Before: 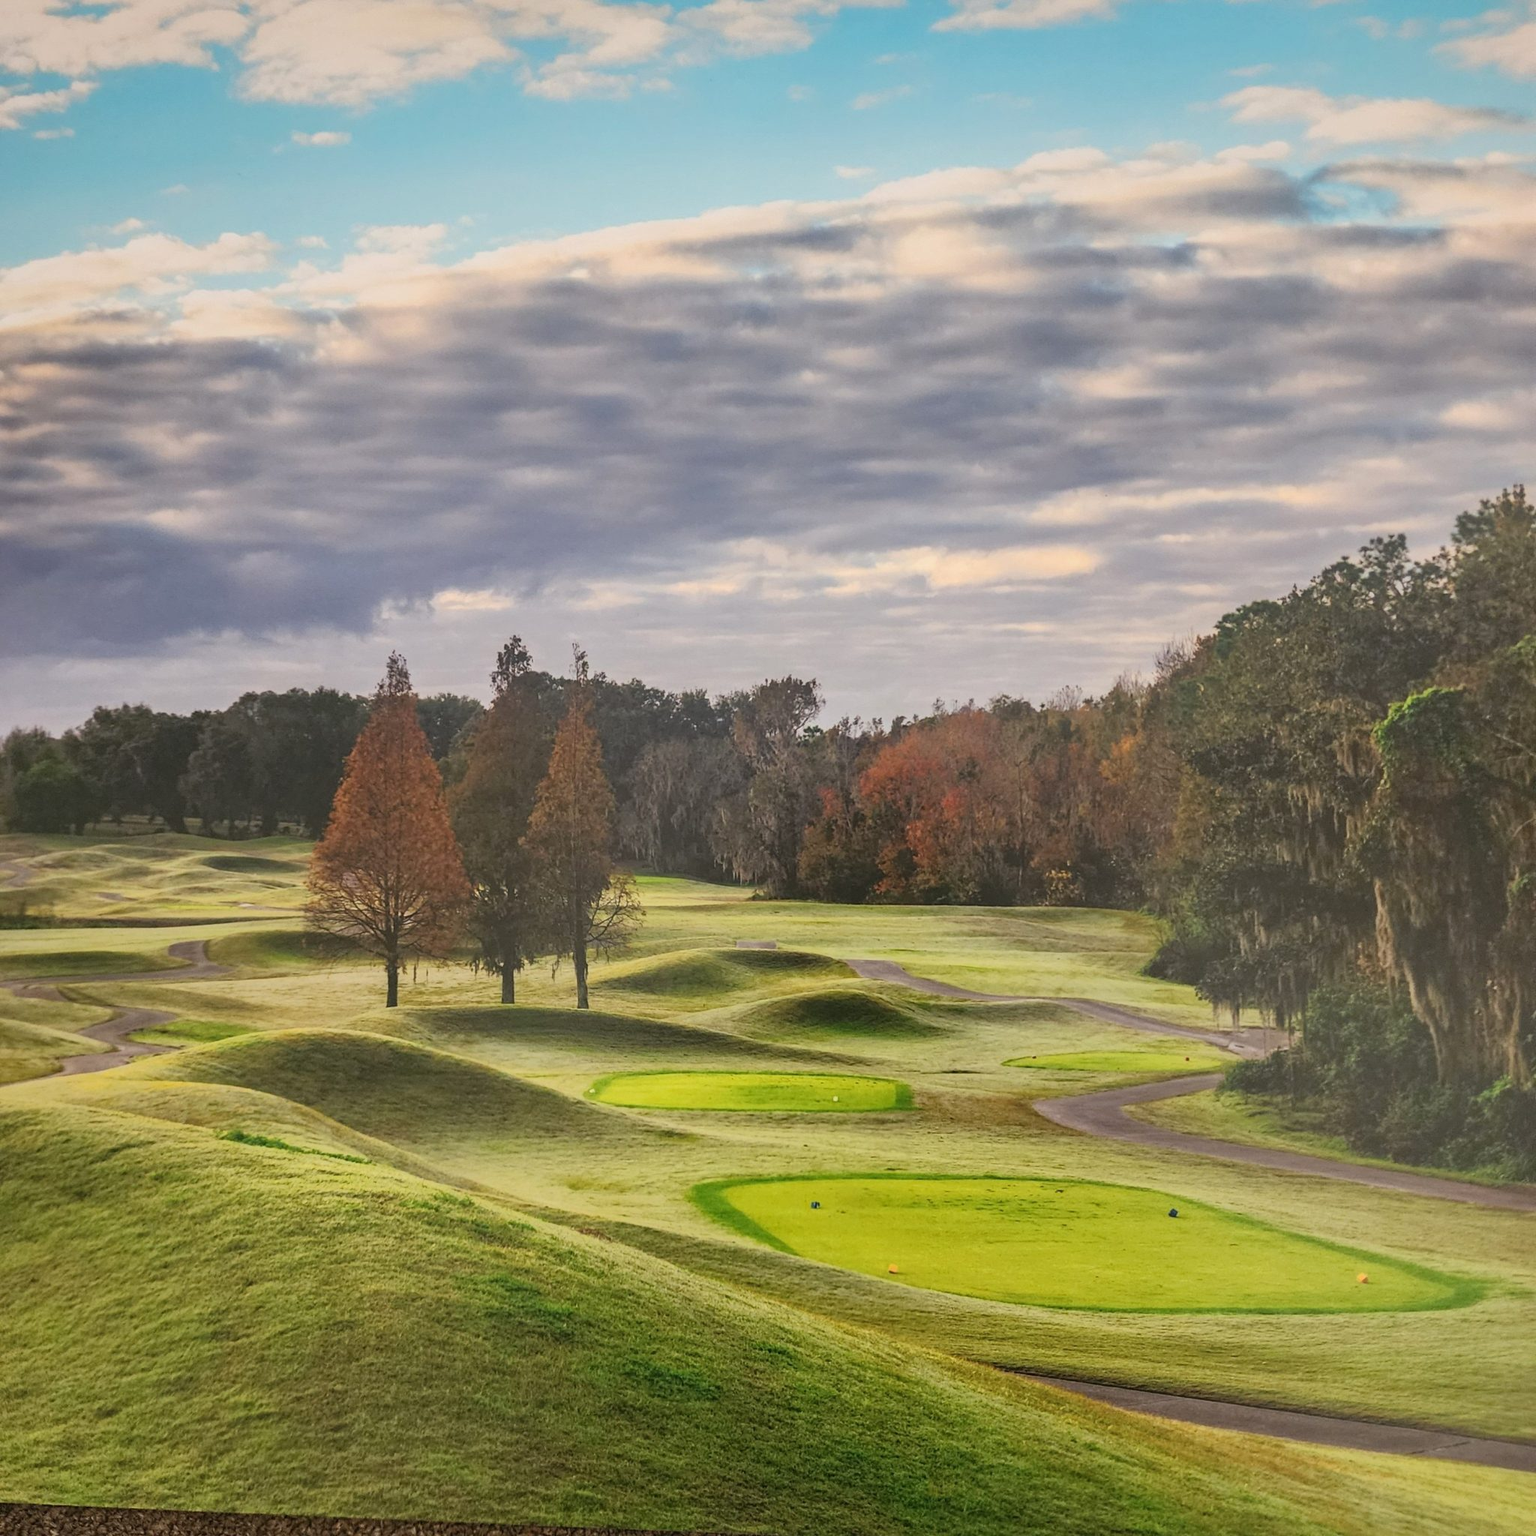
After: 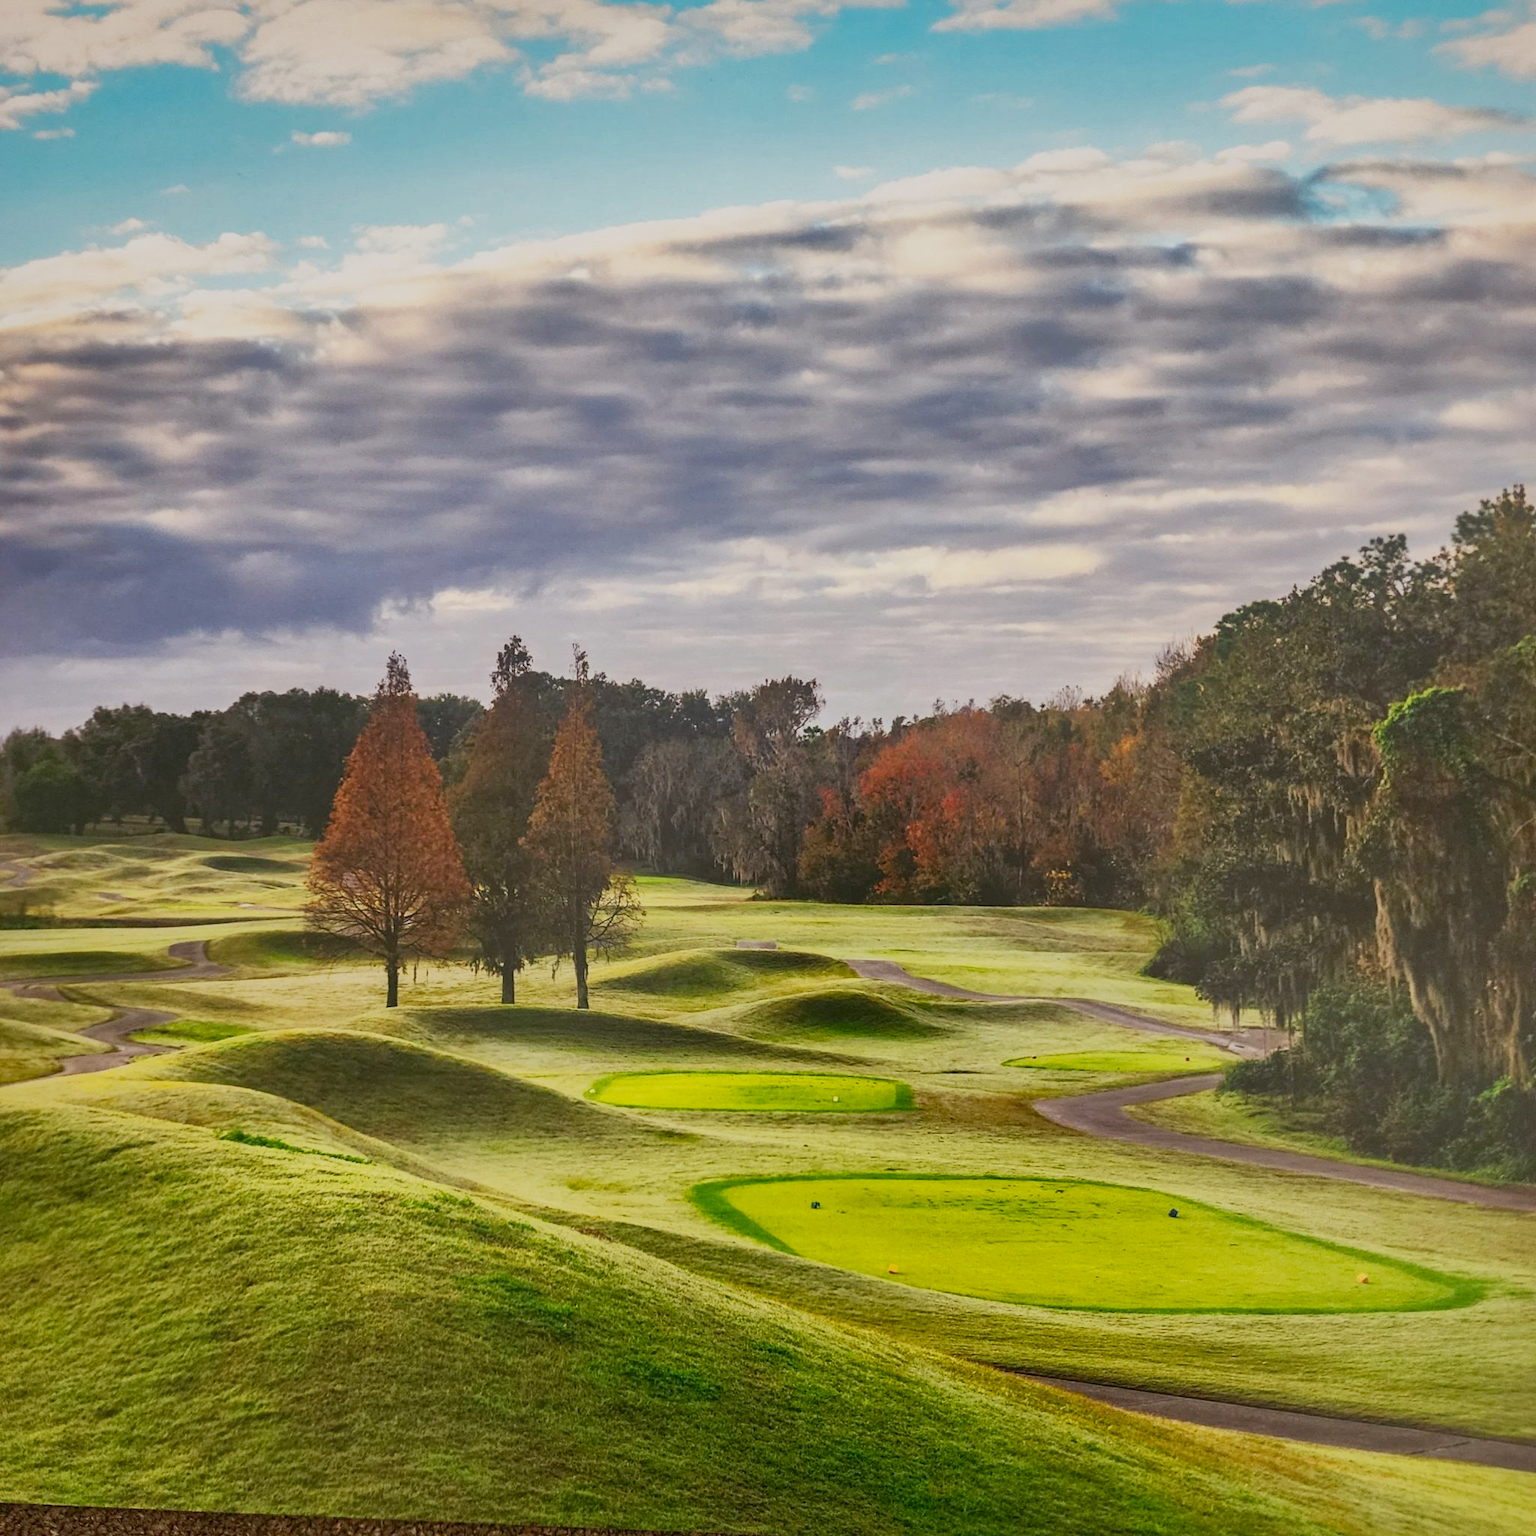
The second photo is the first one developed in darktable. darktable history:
contrast brightness saturation: brightness -0.2, saturation 0.08
base curve: curves: ch0 [(0, 0) (0.088, 0.125) (0.176, 0.251) (0.354, 0.501) (0.613, 0.749) (1, 0.877)], preserve colors none
shadows and highlights: on, module defaults
